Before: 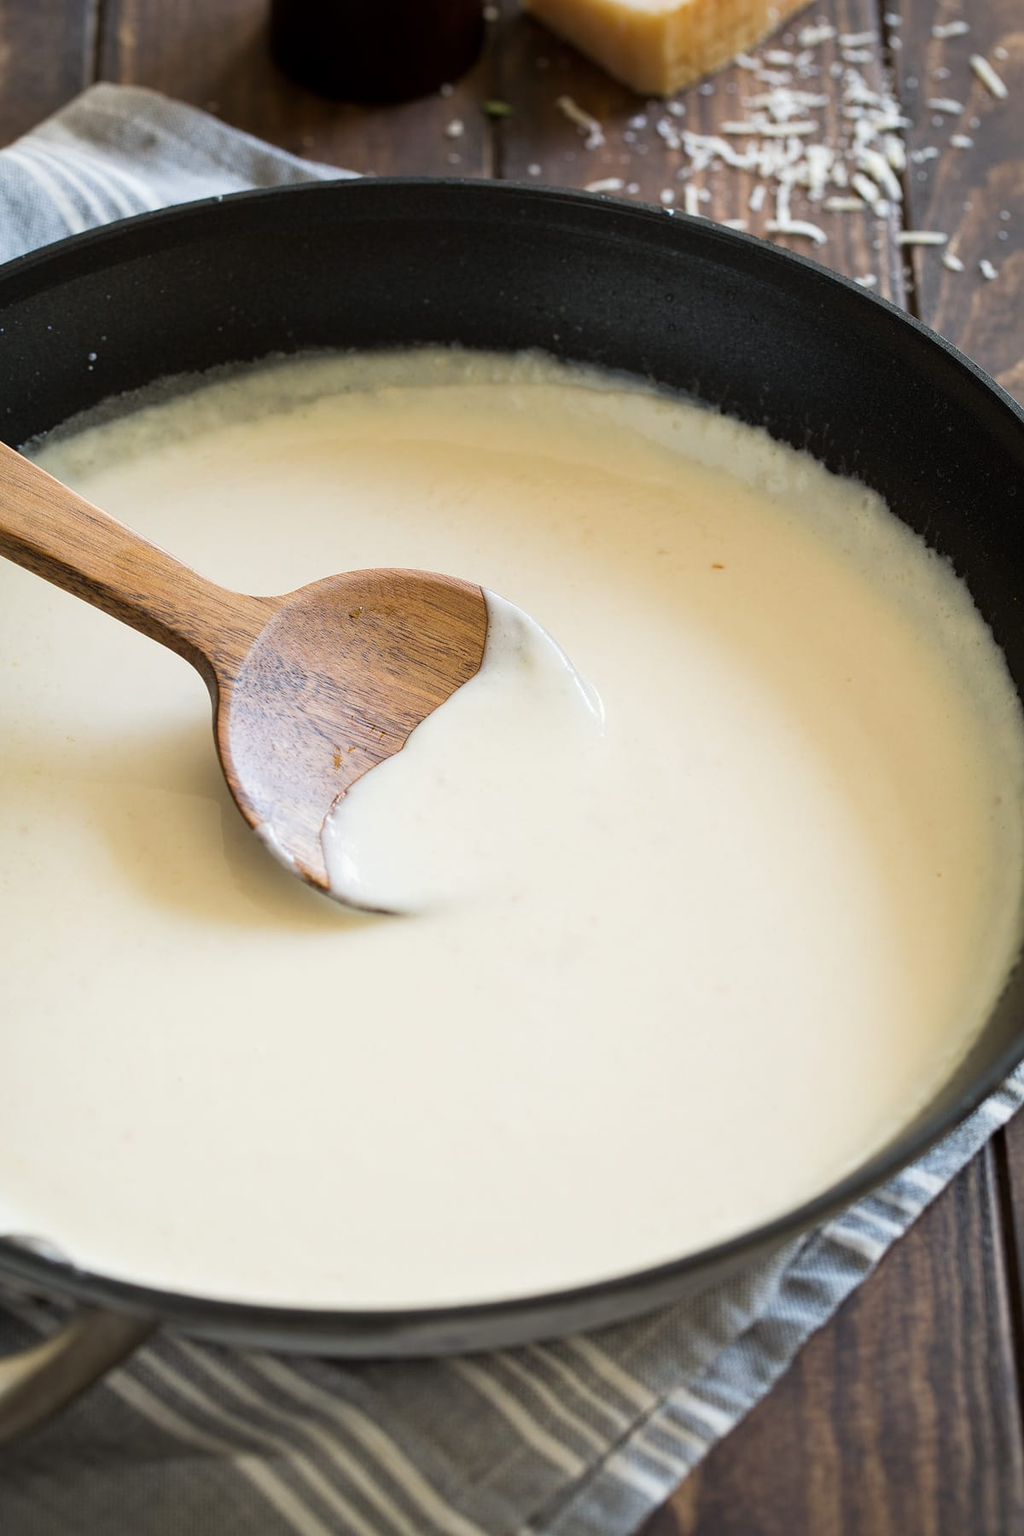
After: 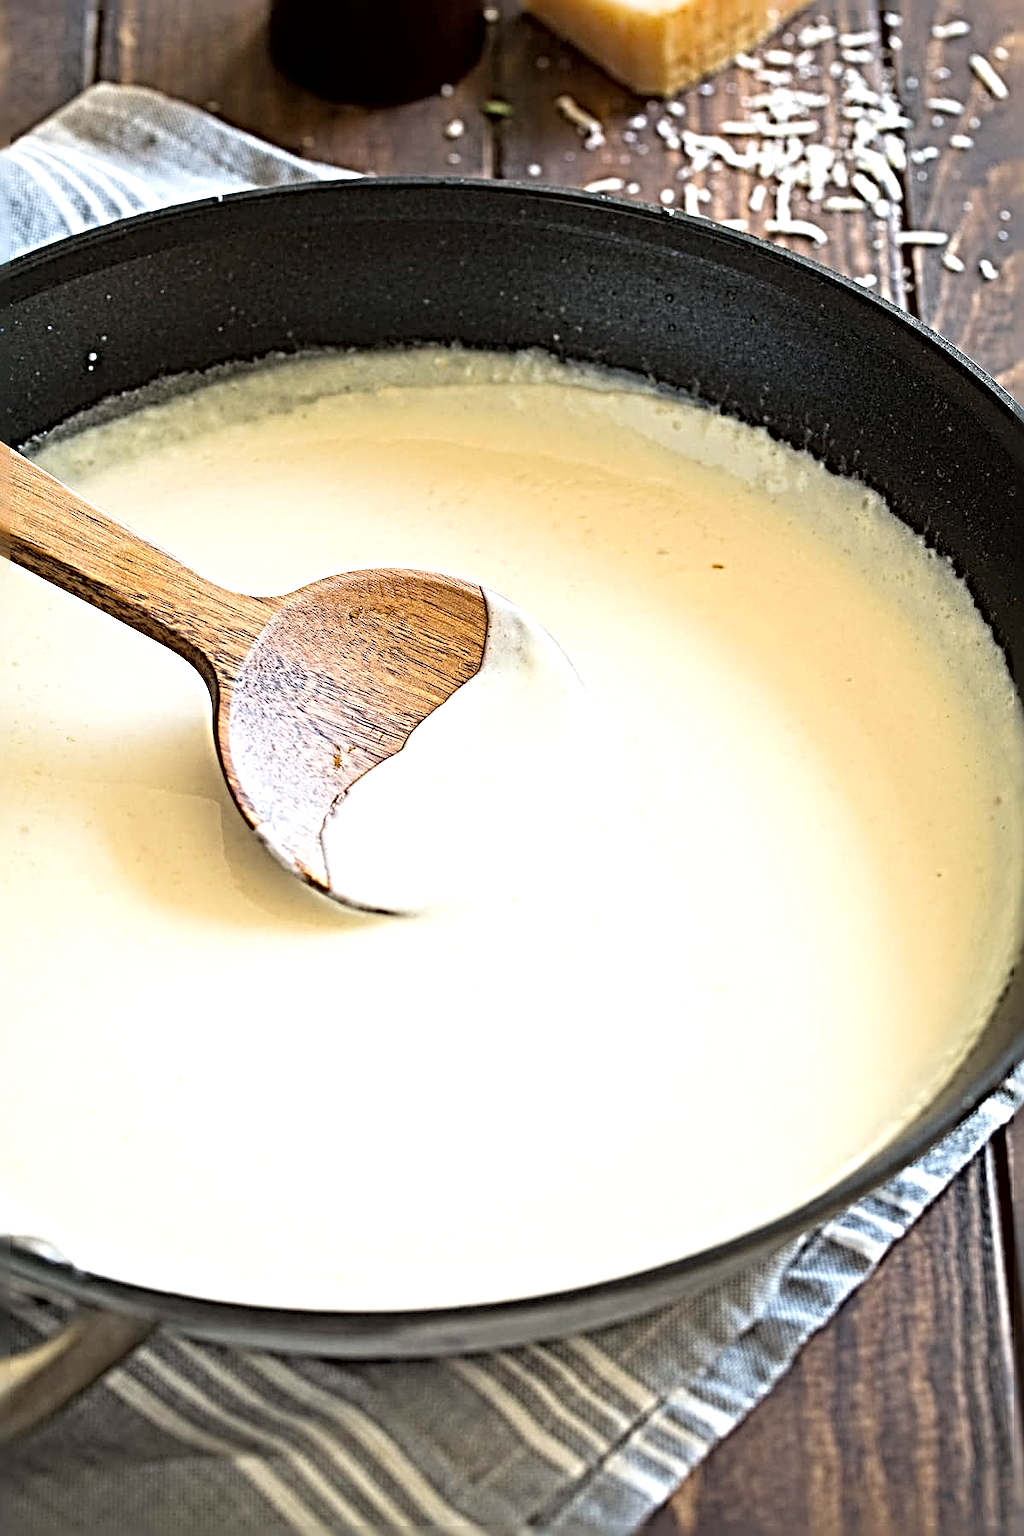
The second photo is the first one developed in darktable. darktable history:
sharpen: radius 6.285, amount 1.8, threshold 0.236
exposure: black level correction 0.001, exposure 0.5 EV, compensate highlight preservation false
contrast brightness saturation: contrast 0.028, brightness 0.056, saturation 0.13
